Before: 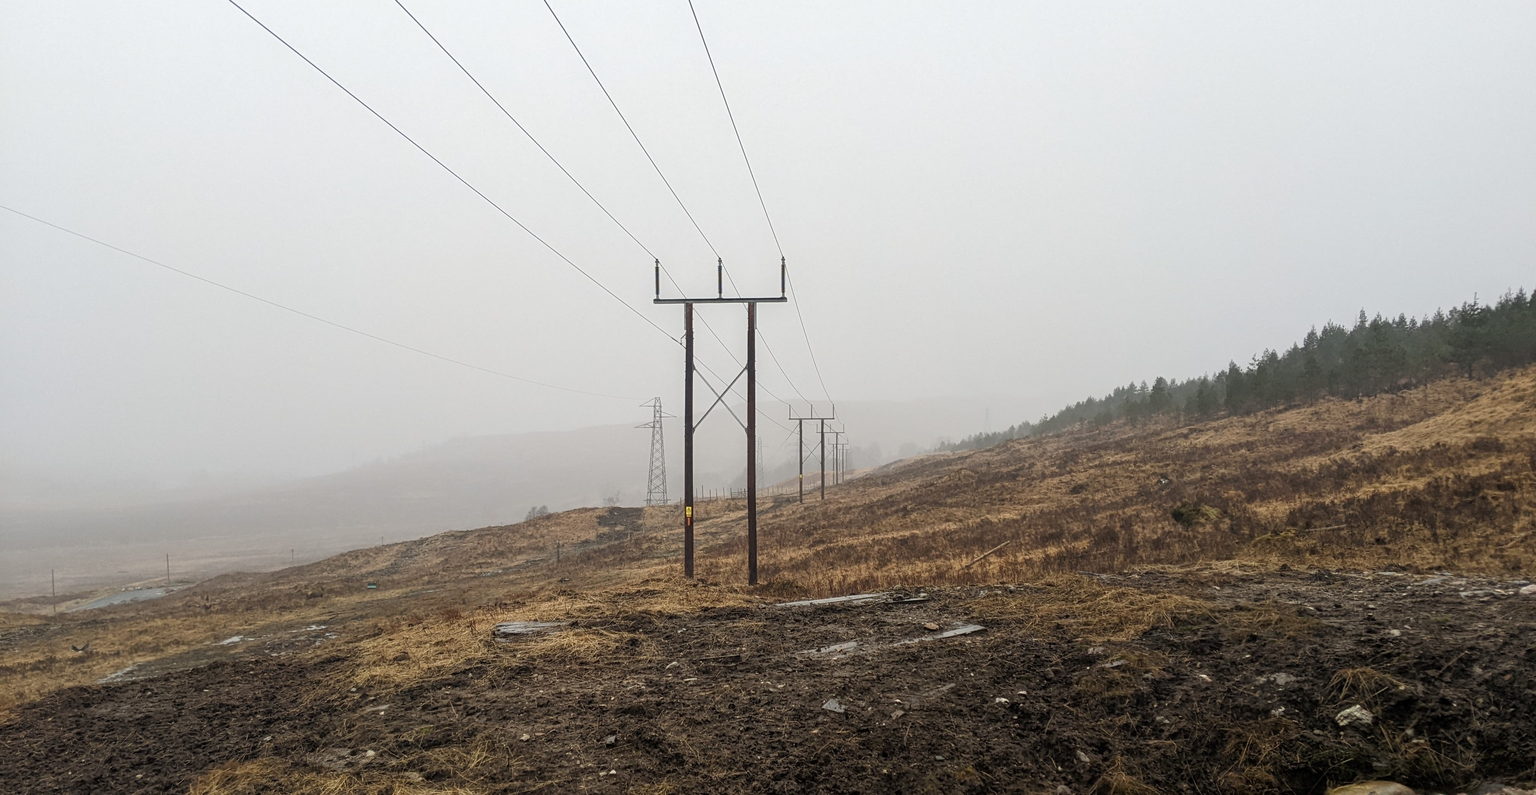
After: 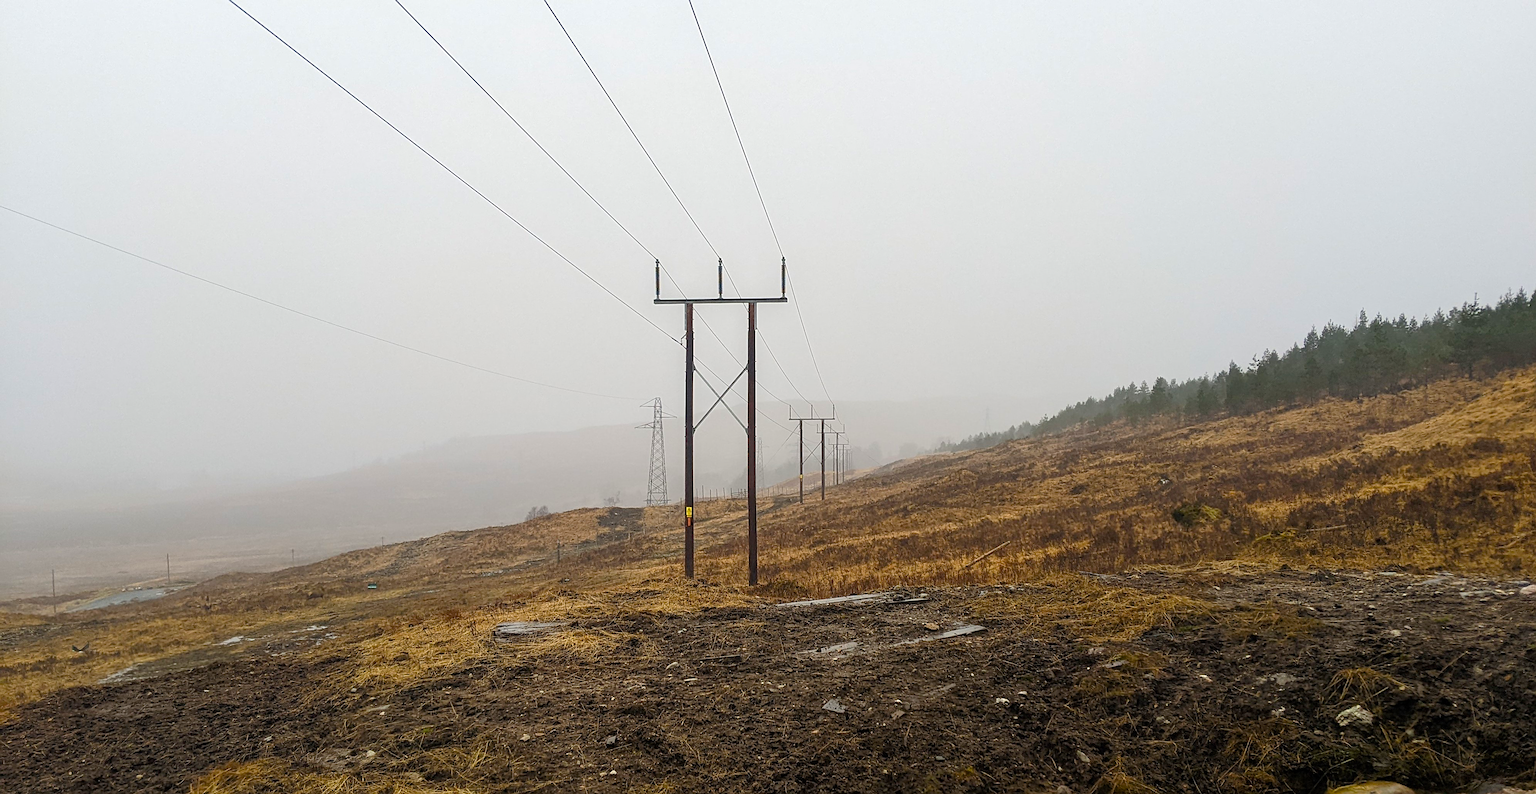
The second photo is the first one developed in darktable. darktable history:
color balance rgb: perceptual saturation grading › global saturation 35.976%, perceptual saturation grading › shadows 34.835%
sharpen: on, module defaults
